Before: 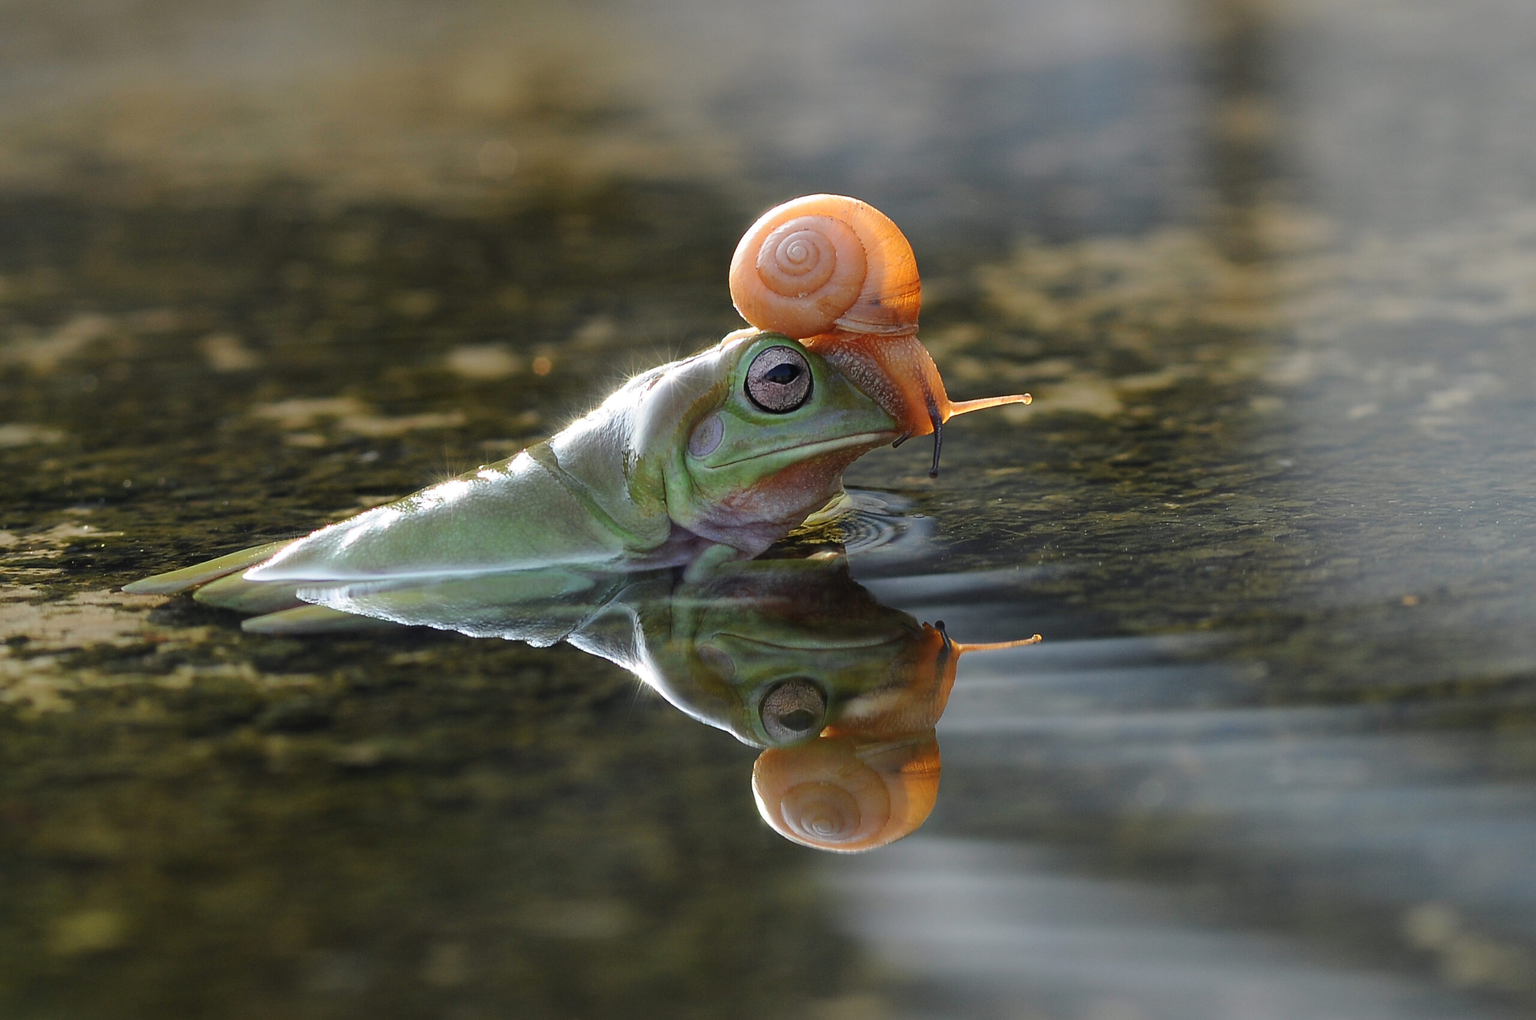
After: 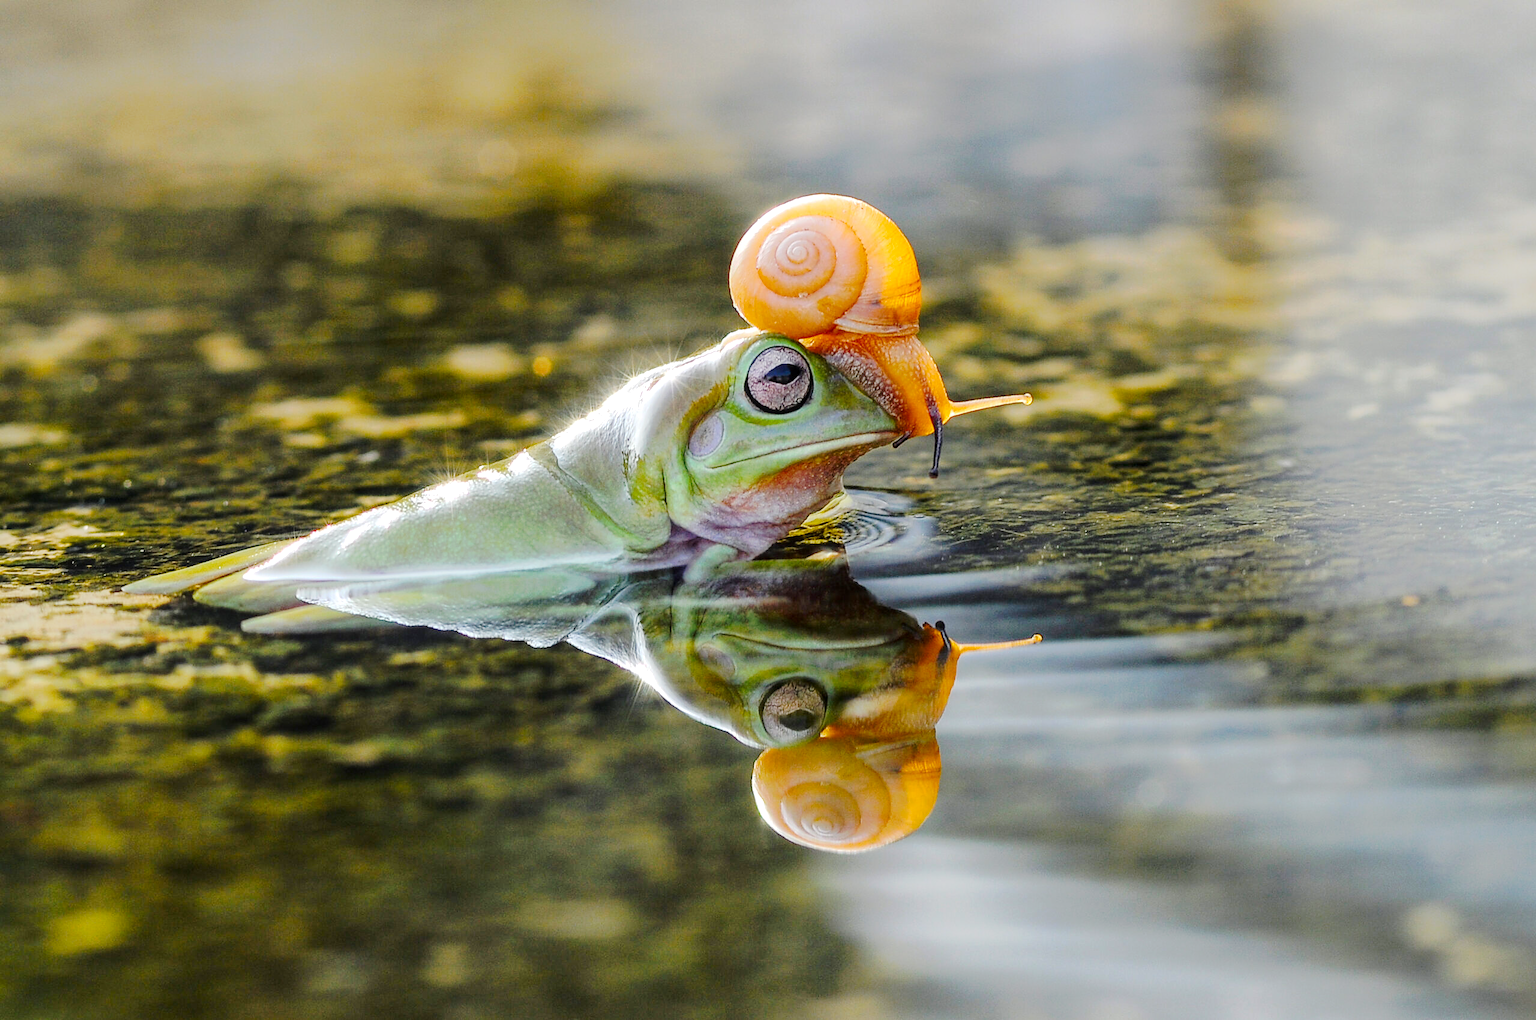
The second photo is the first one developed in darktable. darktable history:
tone curve: curves: ch0 [(0, 0) (0.003, 0.021) (0.011, 0.033) (0.025, 0.059) (0.044, 0.097) (0.069, 0.141) (0.1, 0.186) (0.136, 0.237) (0.177, 0.298) (0.224, 0.378) (0.277, 0.47) (0.335, 0.542) (0.399, 0.605) (0.468, 0.678) (0.543, 0.724) (0.623, 0.787) (0.709, 0.829) (0.801, 0.875) (0.898, 0.912) (1, 1)], preserve colors none
color balance rgb: linear chroma grading › global chroma 15%, perceptual saturation grading › global saturation 30%
rgb curve: curves: ch0 [(0, 0) (0.136, 0.078) (0.262, 0.245) (0.414, 0.42) (1, 1)], compensate middle gray true, preserve colors basic power
local contrast: detail 130%
